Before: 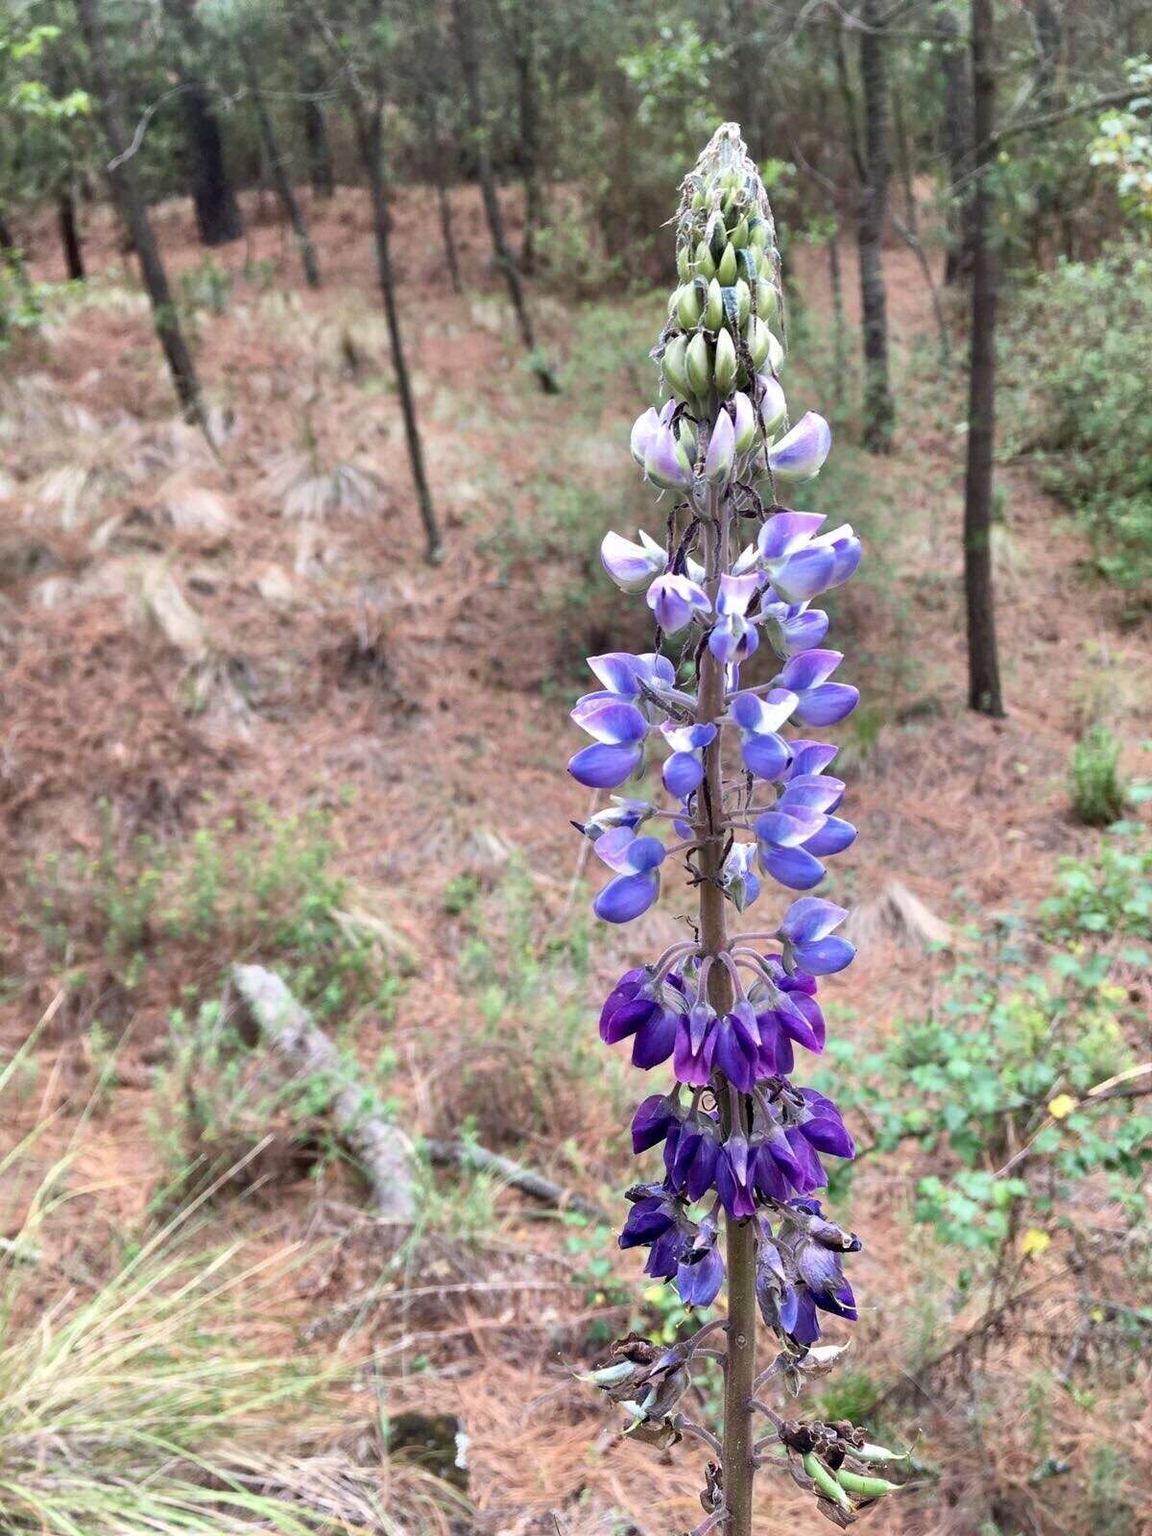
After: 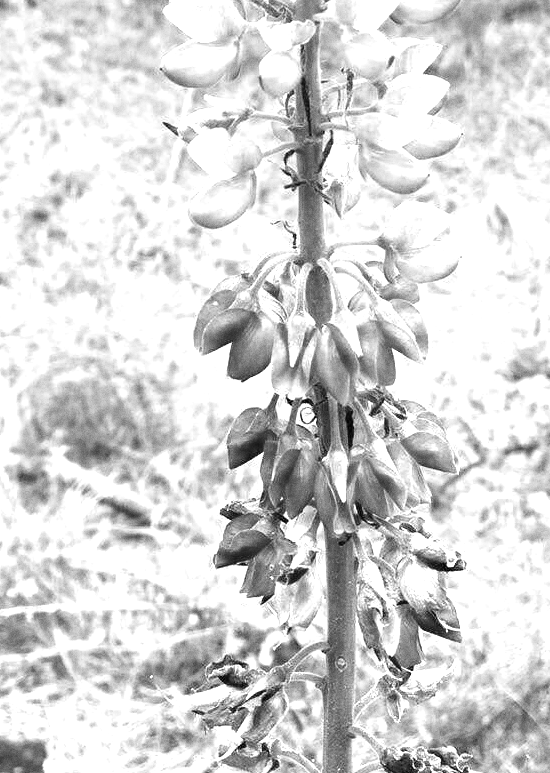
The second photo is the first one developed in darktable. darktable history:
grain: on, module defaults
color calibration: output gray [0.18, 0.41, 0.41, 0], gray › normalize channels true, illuminant same as pipeline (D50), adaptation XYZ, x 0.346, y 0.359, gamut compression 0
crop: left 35.976%, top 45.819%, right 18.162%, bottom 5.807%
exposure: black level correction 0, exposure 1.5 EV, compensate highlight preservation false
